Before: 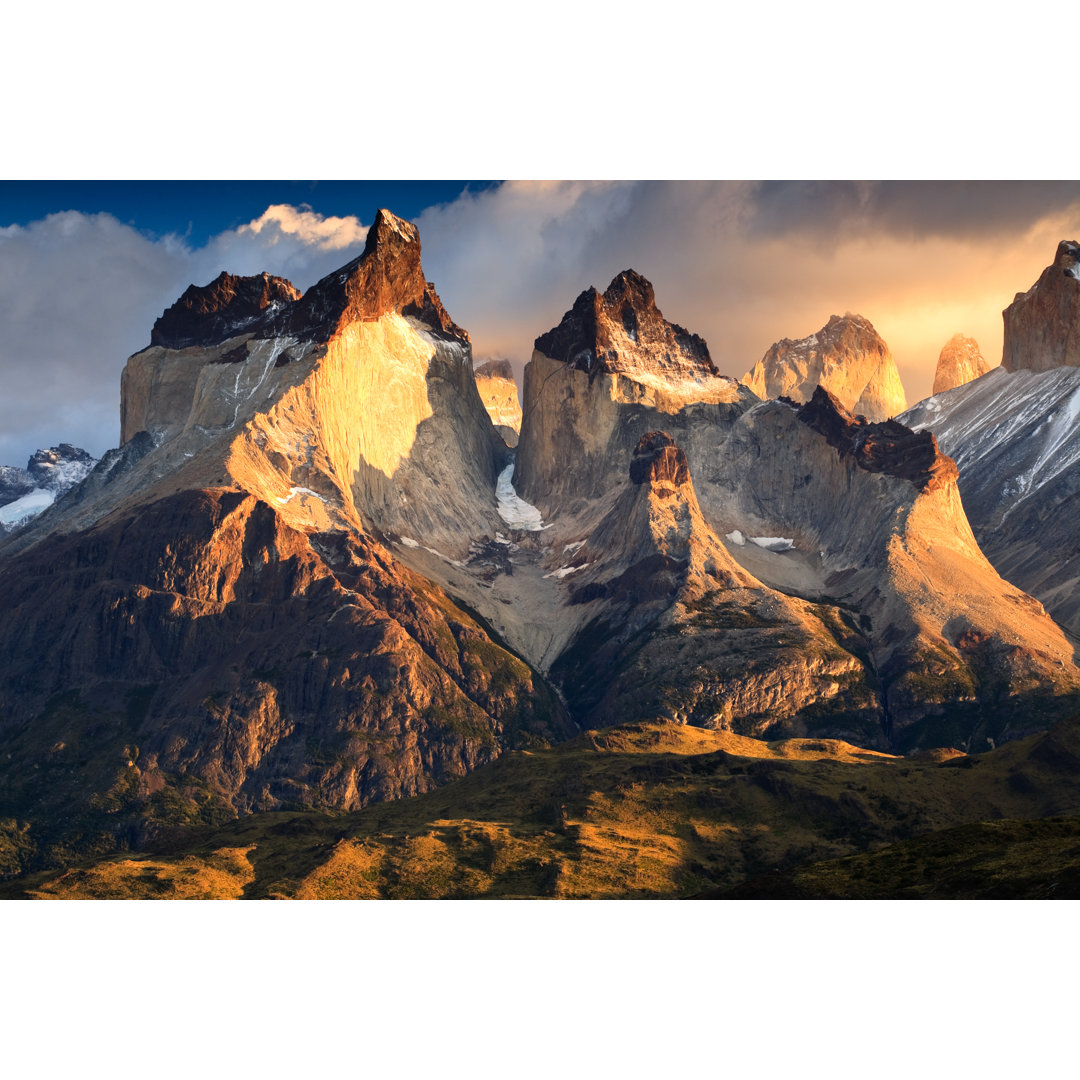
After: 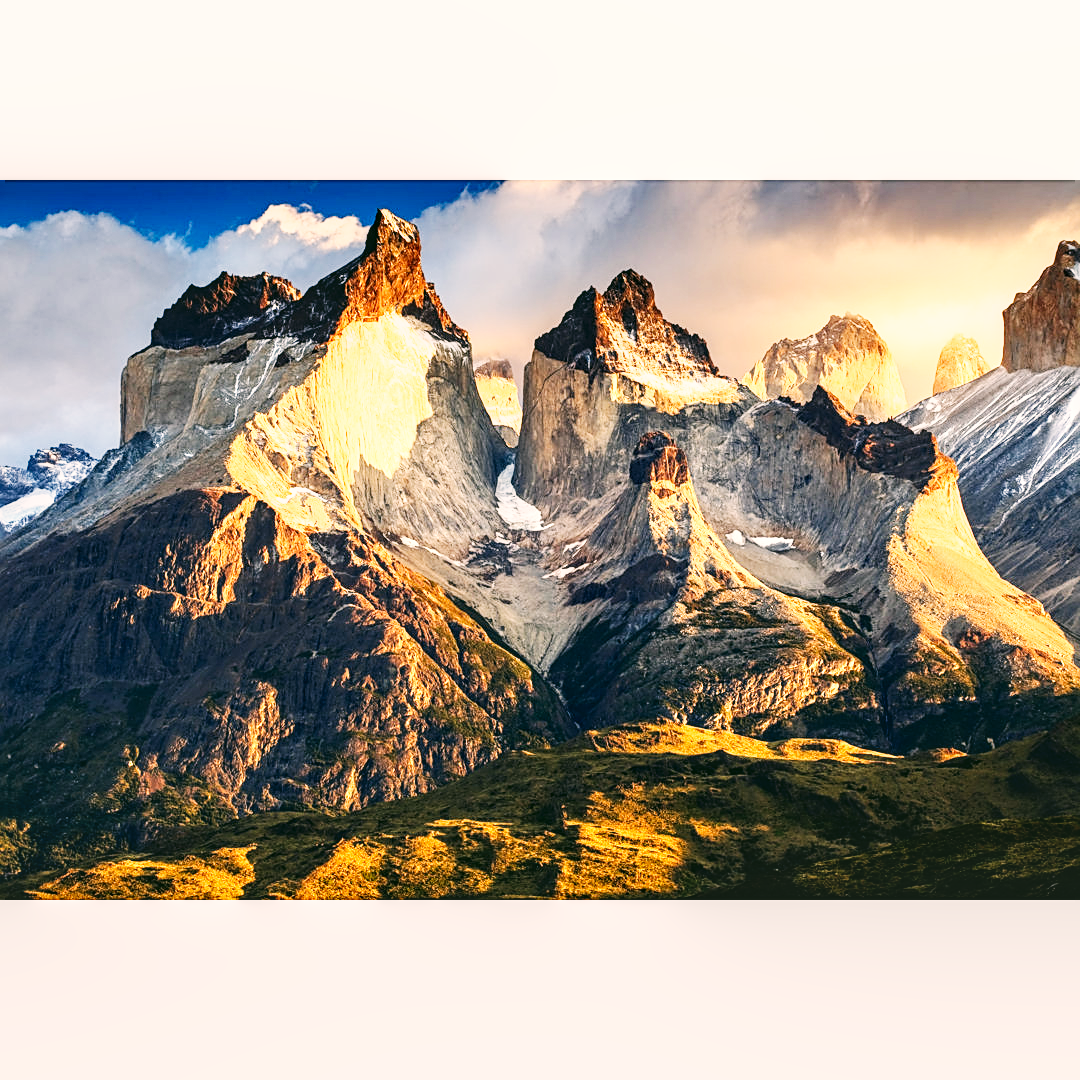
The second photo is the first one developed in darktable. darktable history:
local contrast: on, module defaults
color correction: highlights a* 4.57, highlights b* 4.94, shadows a* -8.15, shadows b* 4.99
sharpen: on, module defaults
base curve: curves: ch0 [(0, 0) (0.007, 0.004) (0.027, 0.03) (0.046, 0.07) (0.207, 0.54) (0.442, 0.872) (0.673, 0.972) (1, 1)], preserve colors none
